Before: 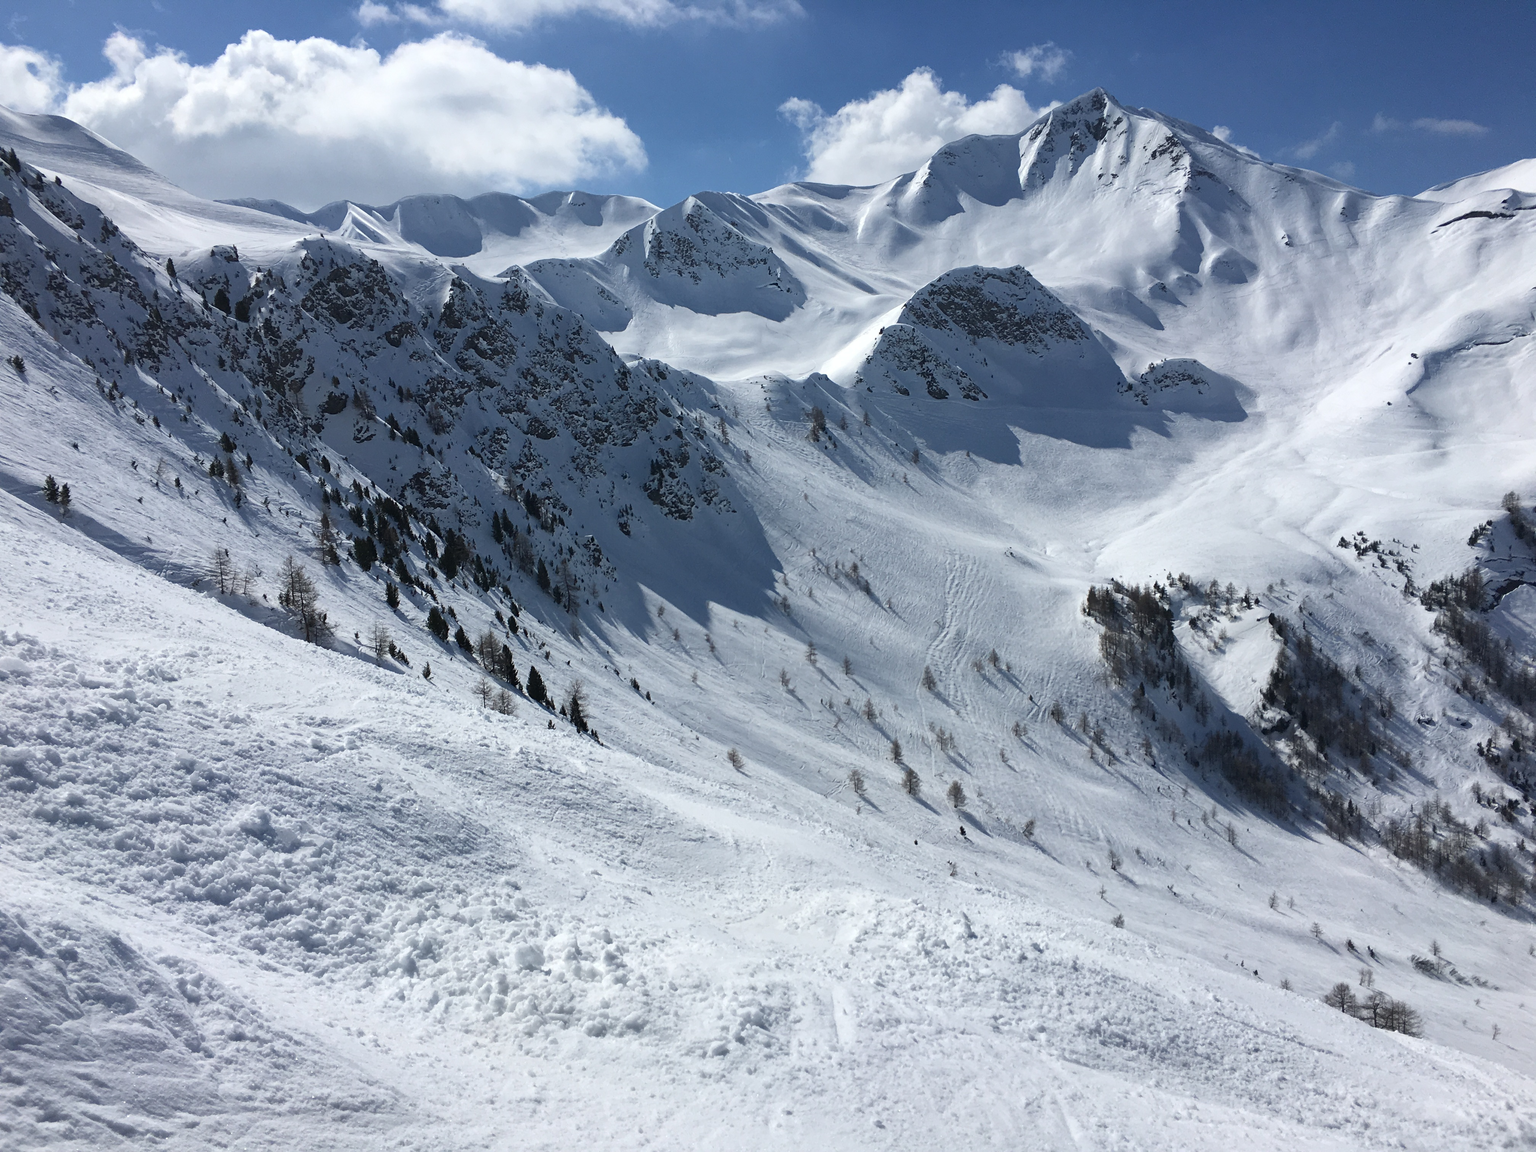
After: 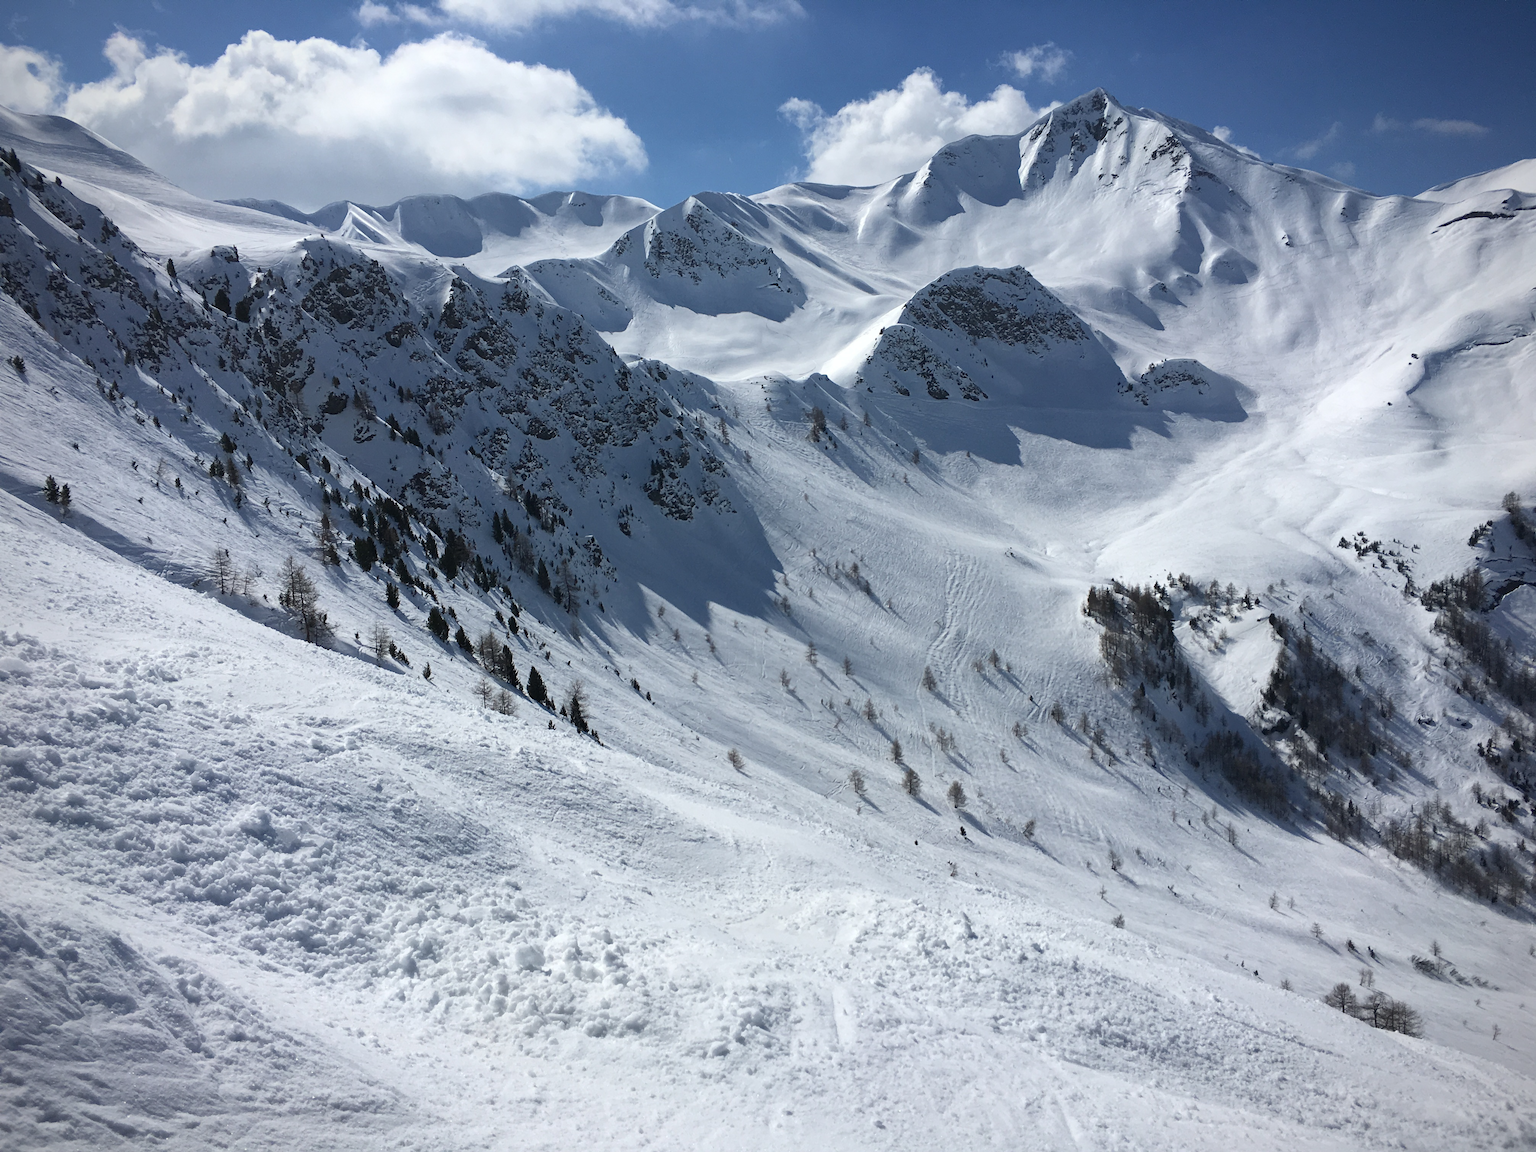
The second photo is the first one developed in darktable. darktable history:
vignetting: saturation 0.048
